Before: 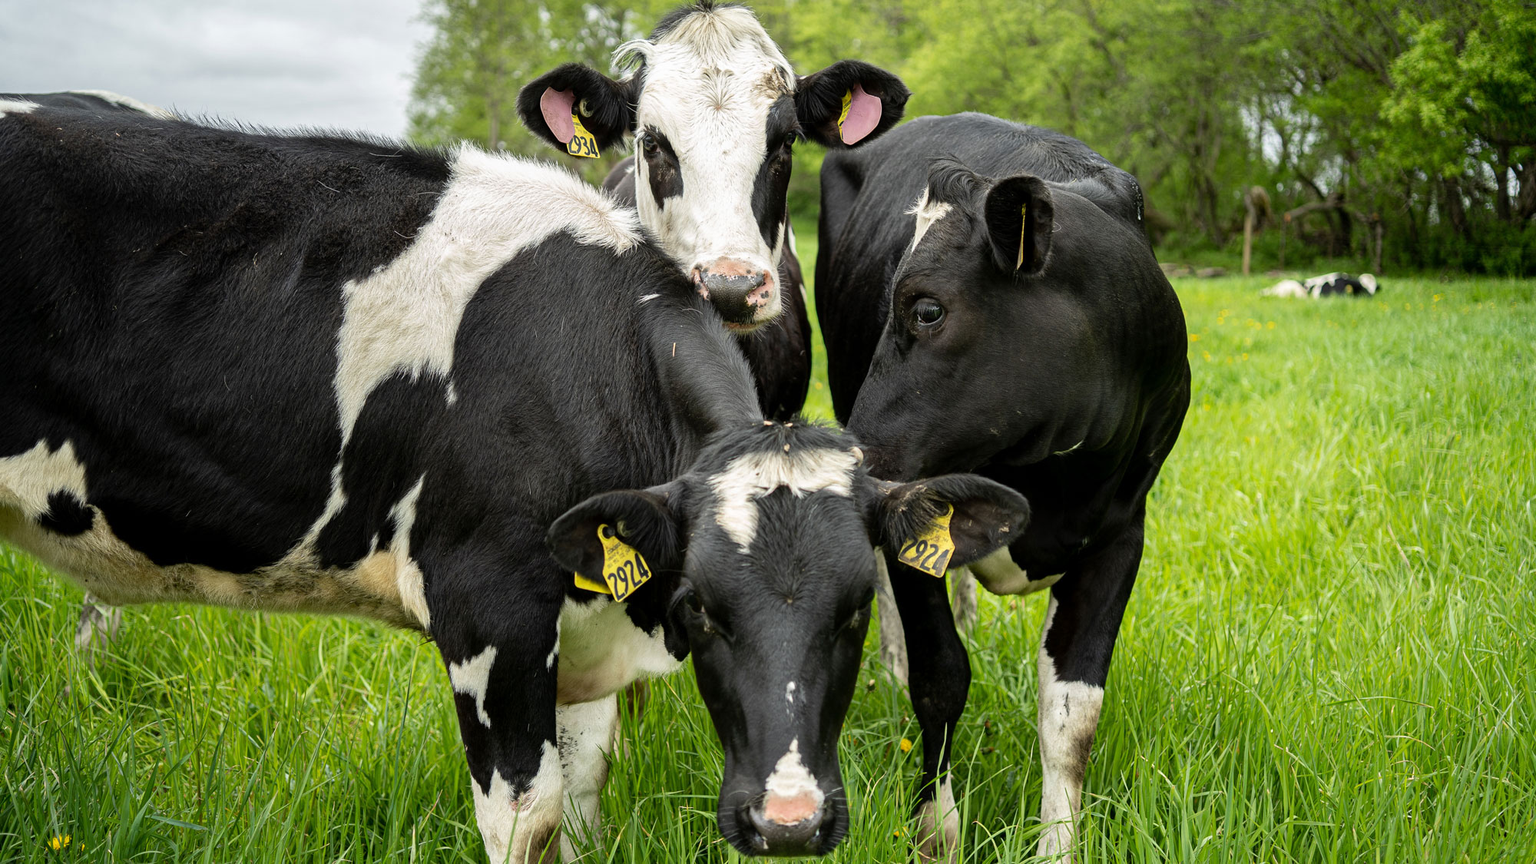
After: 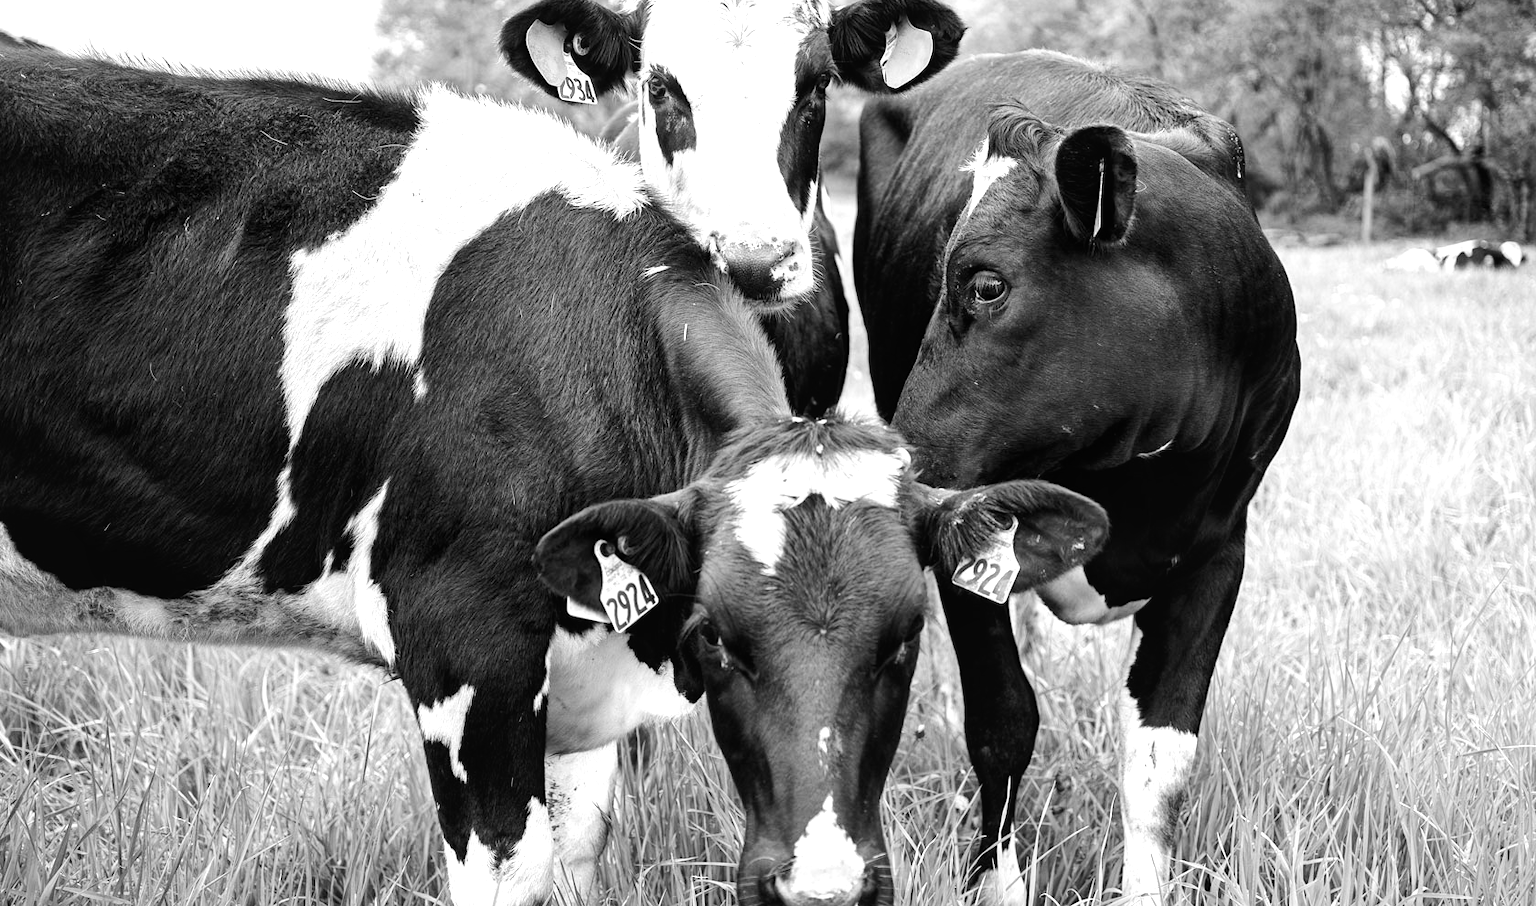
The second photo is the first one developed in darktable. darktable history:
monochrome: on, module defaults
exposure: black level correction 0, exposure 0.9 EV, compensate highlight preservation false
local contrast: mode bilateral grid, contrast 20, coarseness 50, detail 120%, midtone range 0.2
crop: left 6.446%, top 8.188%, right 9.538%, bottom 3.548%
rotate and perspective: automatic cropping original format, crop left 0, crop top 0
tone curve: curves: ch0 [(0, 0.024) (0.049, 0.038) (0.176, 0.162) (0.33, 0.331) (0.432, 0.475) (0.601, 0.665) (0.843, 0.876) (1, 1)]; ch1 [(0, 0) (0.339, 0.358) (0.445, 0.439) (0.476, 0.47) (0.504, 0.504) (0.53, 0.511) (0.557, 0.558) (0.627, 0.635) (0.728, 0.746) (1, 1)]; ch2 [(0, 0) (0.327, 0.324) (0.417, 0.44) (0.46, 0.453) (0.502, 0.504) (0.526, 0.52) (0.54, 0.564) (0.606, 0.626) (0.76, 0.75) (1, 1)], color space Lab, independent channels, preserve colors none
